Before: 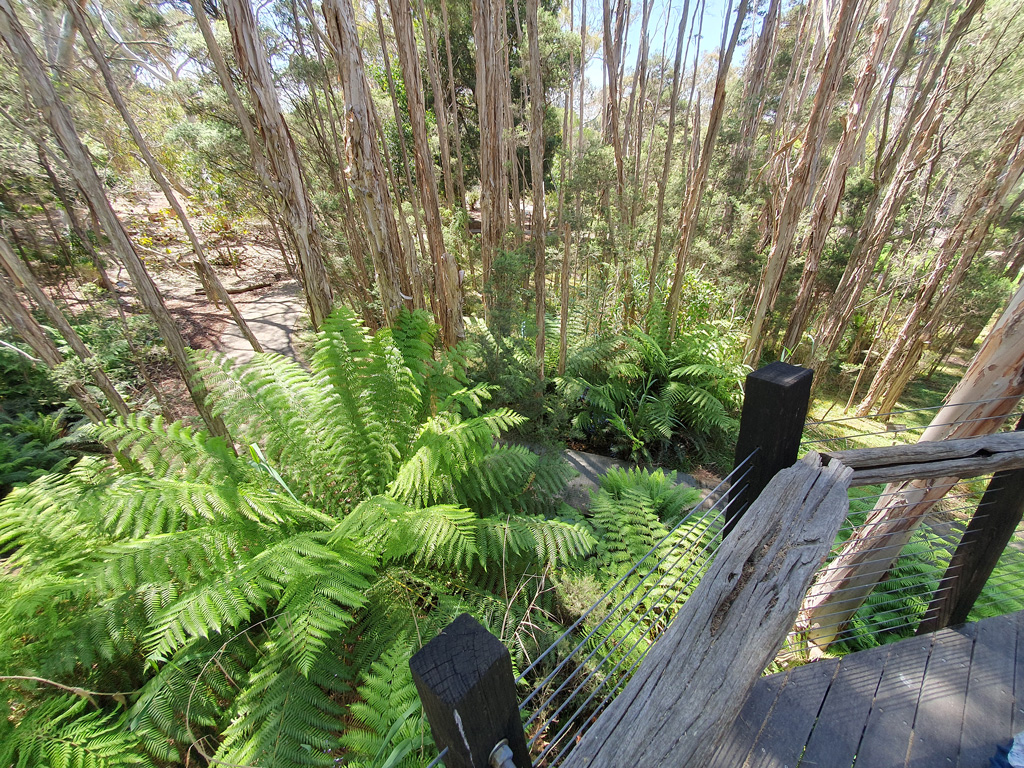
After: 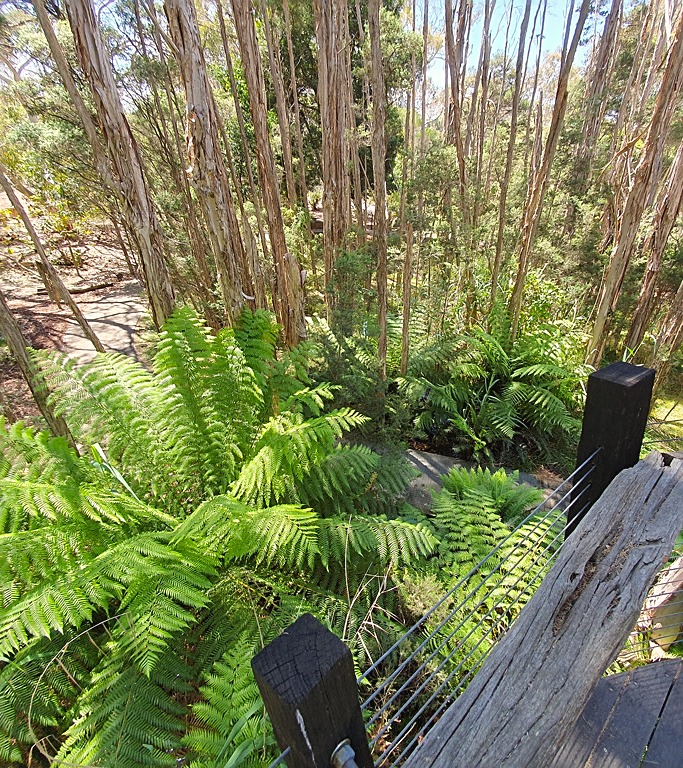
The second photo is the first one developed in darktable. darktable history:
sharpen: on, module defaults
crop and rotate: left 15.446%, right 17.836%
color balance rgb: shadows lift › chroma 2%, shadows lift › hue 50°, power › hue 60°, highlights gain › chroma 1%, highlights gain › hue 60°, global offset › luminance 0.25%, global vibrance 30%
